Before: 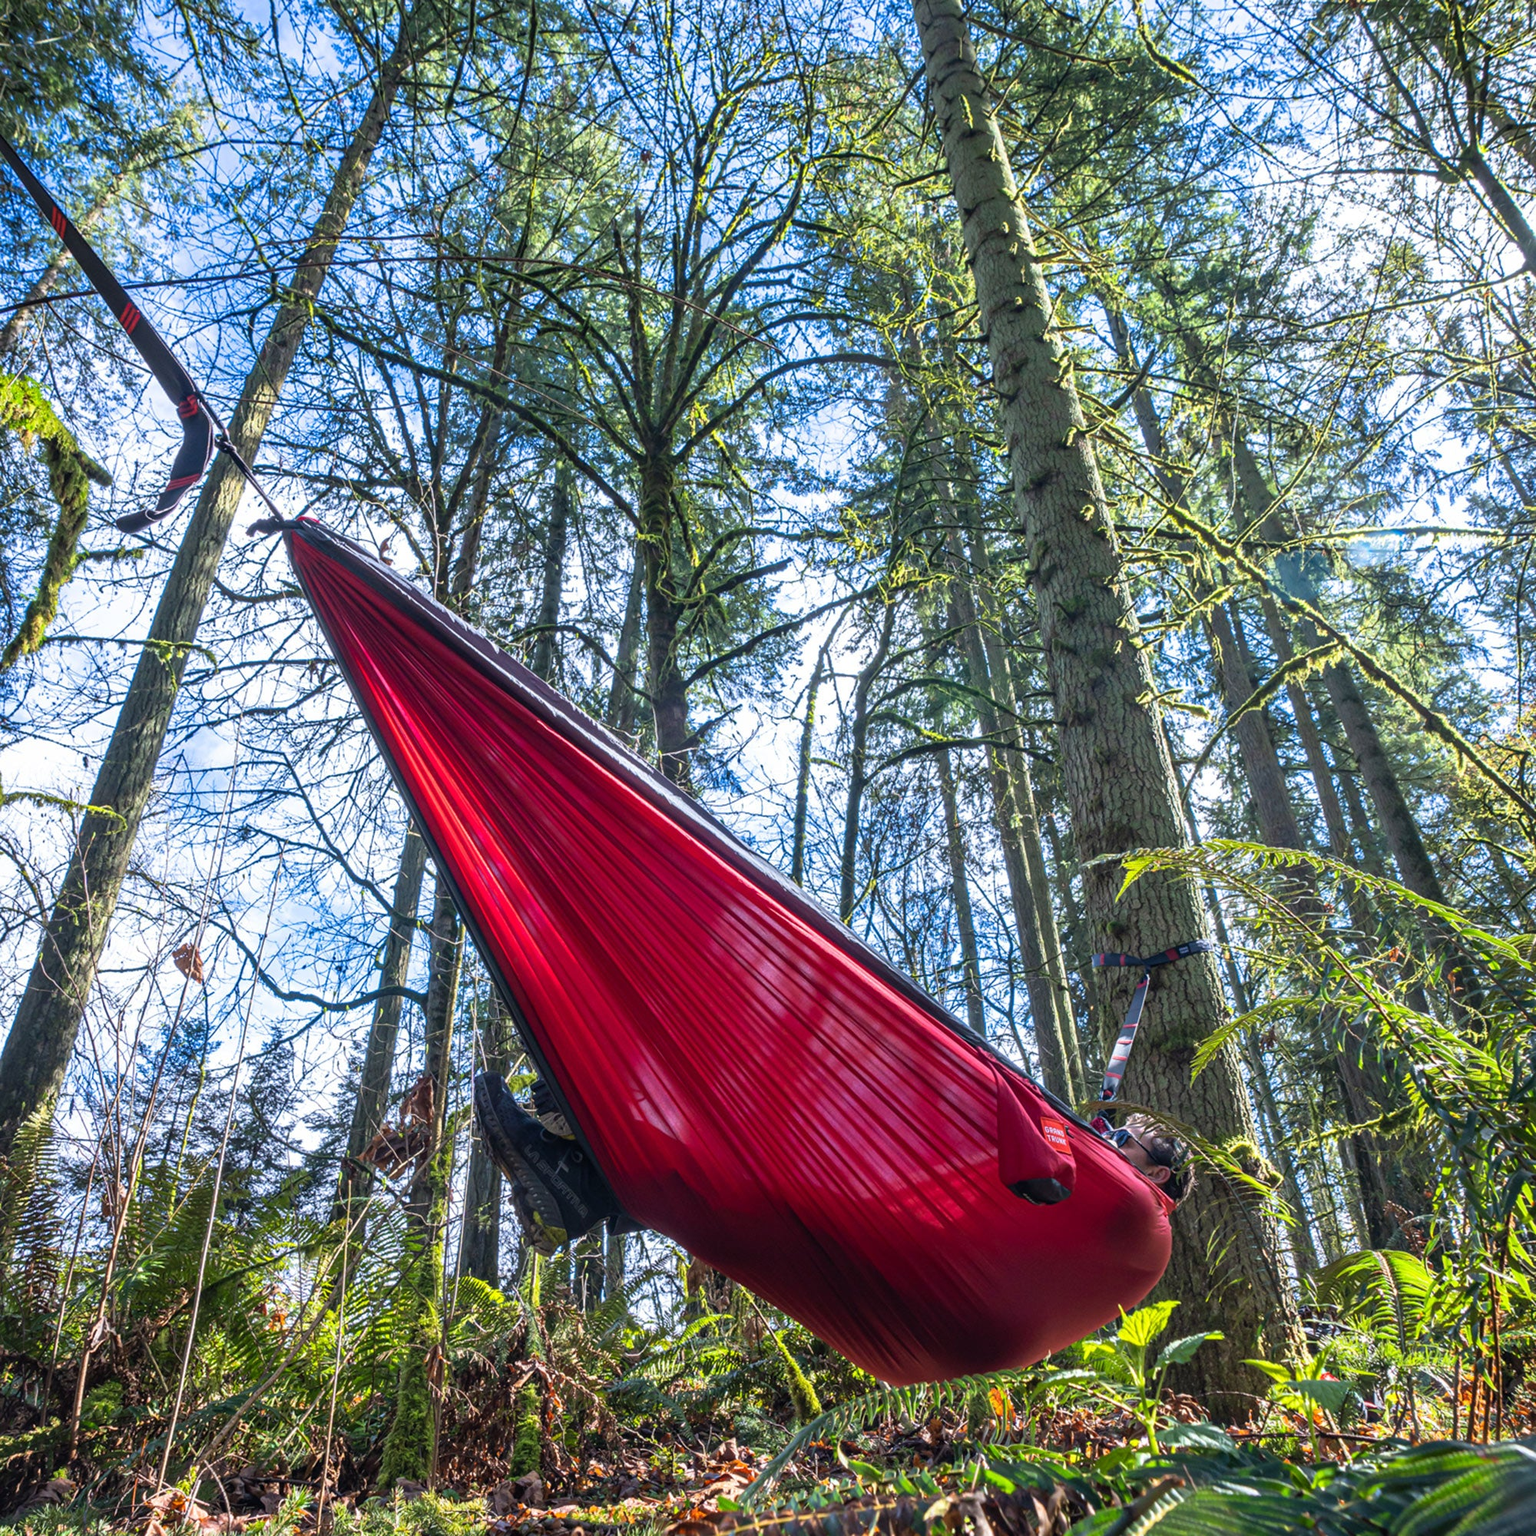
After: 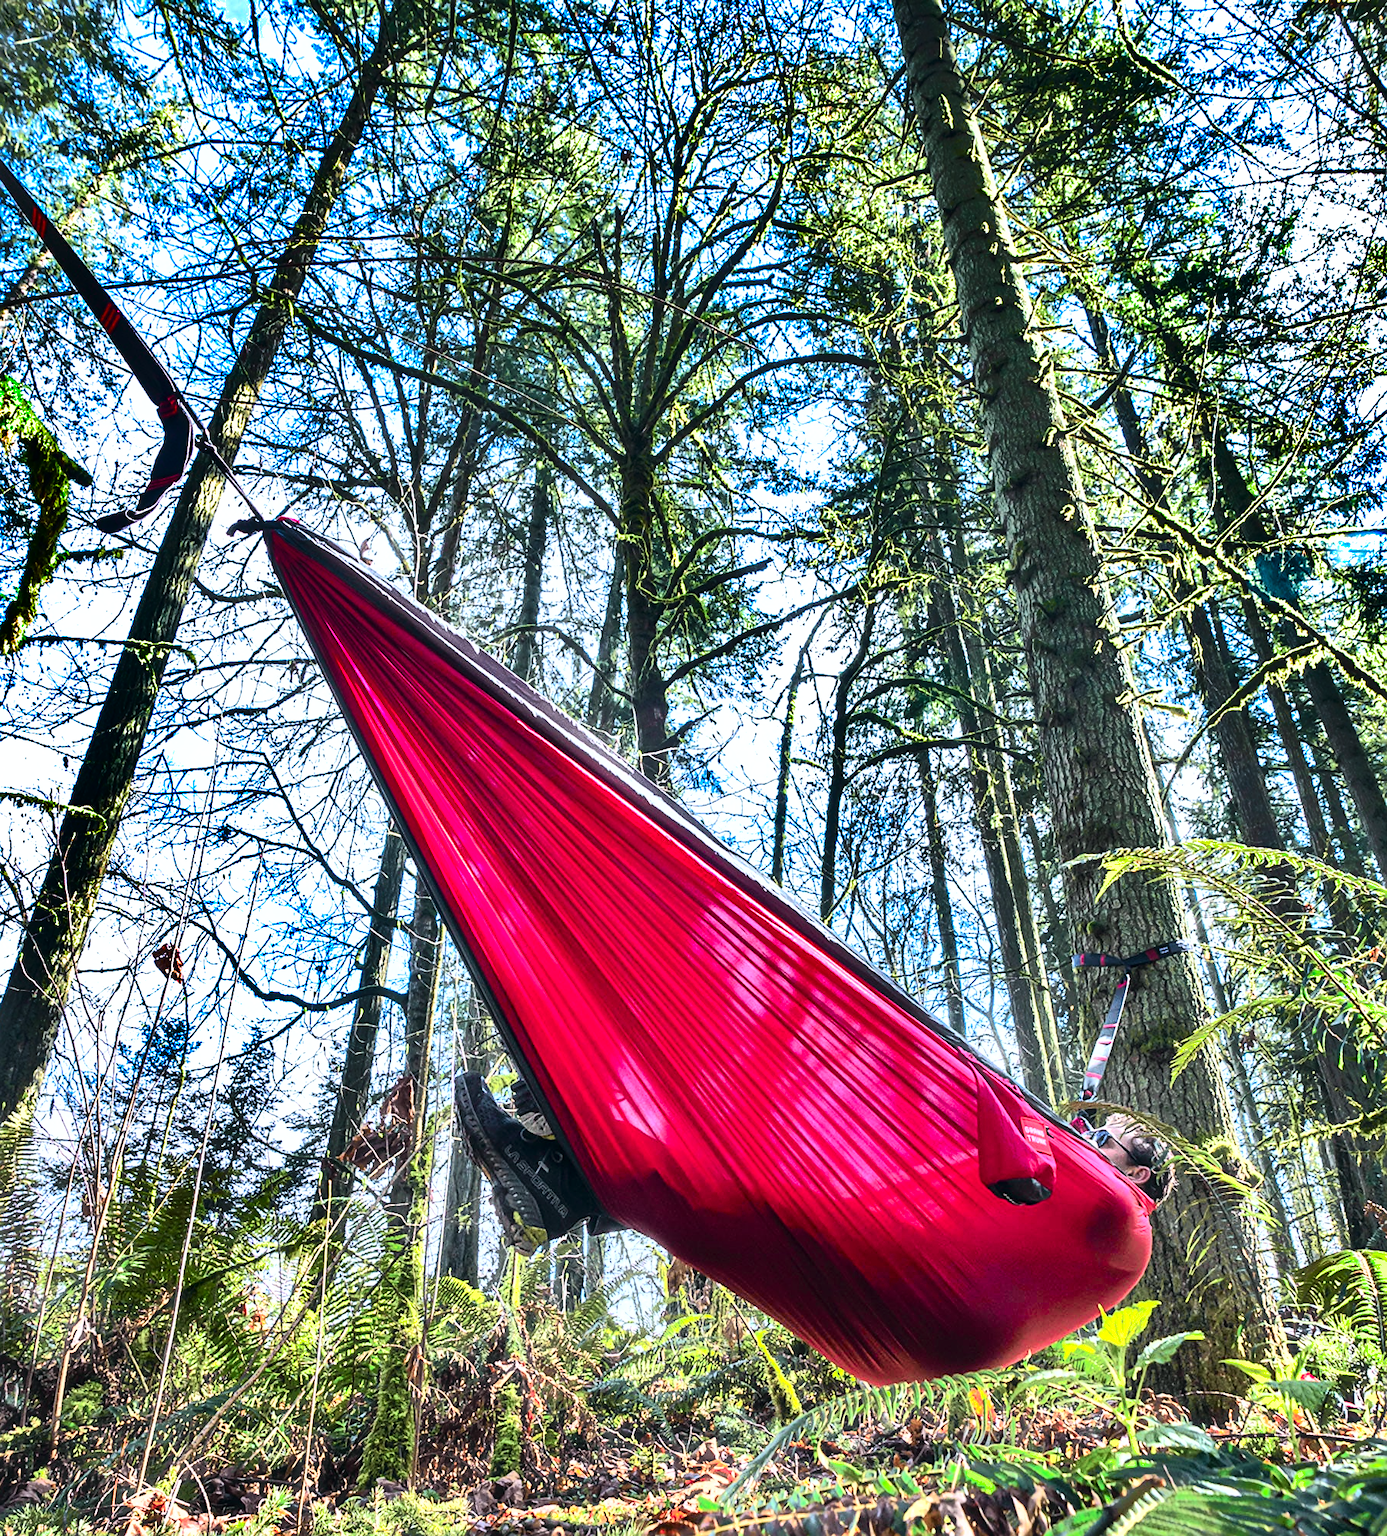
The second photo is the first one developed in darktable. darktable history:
crop and rotate: left 1.34%, right 8.354%
tone curve: curves: ch0 [(0, 0) (0.081, 0.044) (0.192, 0.125) (0.283, 0.238) (0.416, 0.449) (0.495, 0.524) (0.661, 0.756) (0.788, 0.87) (1, 0.951)]; ch1 [(0, 0) (0.161, 0.092) (0.35, 0.33) (0.392, 0.392) (0.427, 0.426) (0.479, 0.472) (0.505, 0.497) (0.521, 0.524) (0.567, 0.56) (0.583, 0.592) (0.625, 0.627) (0.678, 0.733) (1, 1)]; ch2 [(0, 0) (0.346, 0.362) (0.404, 0.427) (0.502, 0.499) (0.531, 0.523) (0.544, 0.561) (0.58, 0.59) (0.629, 0.642) (0.717, 0.678) (1, 1)], color space Lab, independent channels, preserve colors none
shadows and highlights: radius 124.04, shadows 99.79, white point adjustment -3.1, highlights -98.31, soften with gaussian
haze removal: strength -0.096, adaptive false
exposure: exposure 1 EV, compensate exposure bias true, compensate highlight preservation false
tone equalizer: -8 EV -0.403 EV, -7 EV -0.361 EV, -6 EV -0.34 EV, -5 EV -0.259 EV, -3 EV 0.218 EV, -2 EV 0.305 EV, -1 EV 0.375 EV, +0 EV 0.445 EV
sharpen: on, module defaults
